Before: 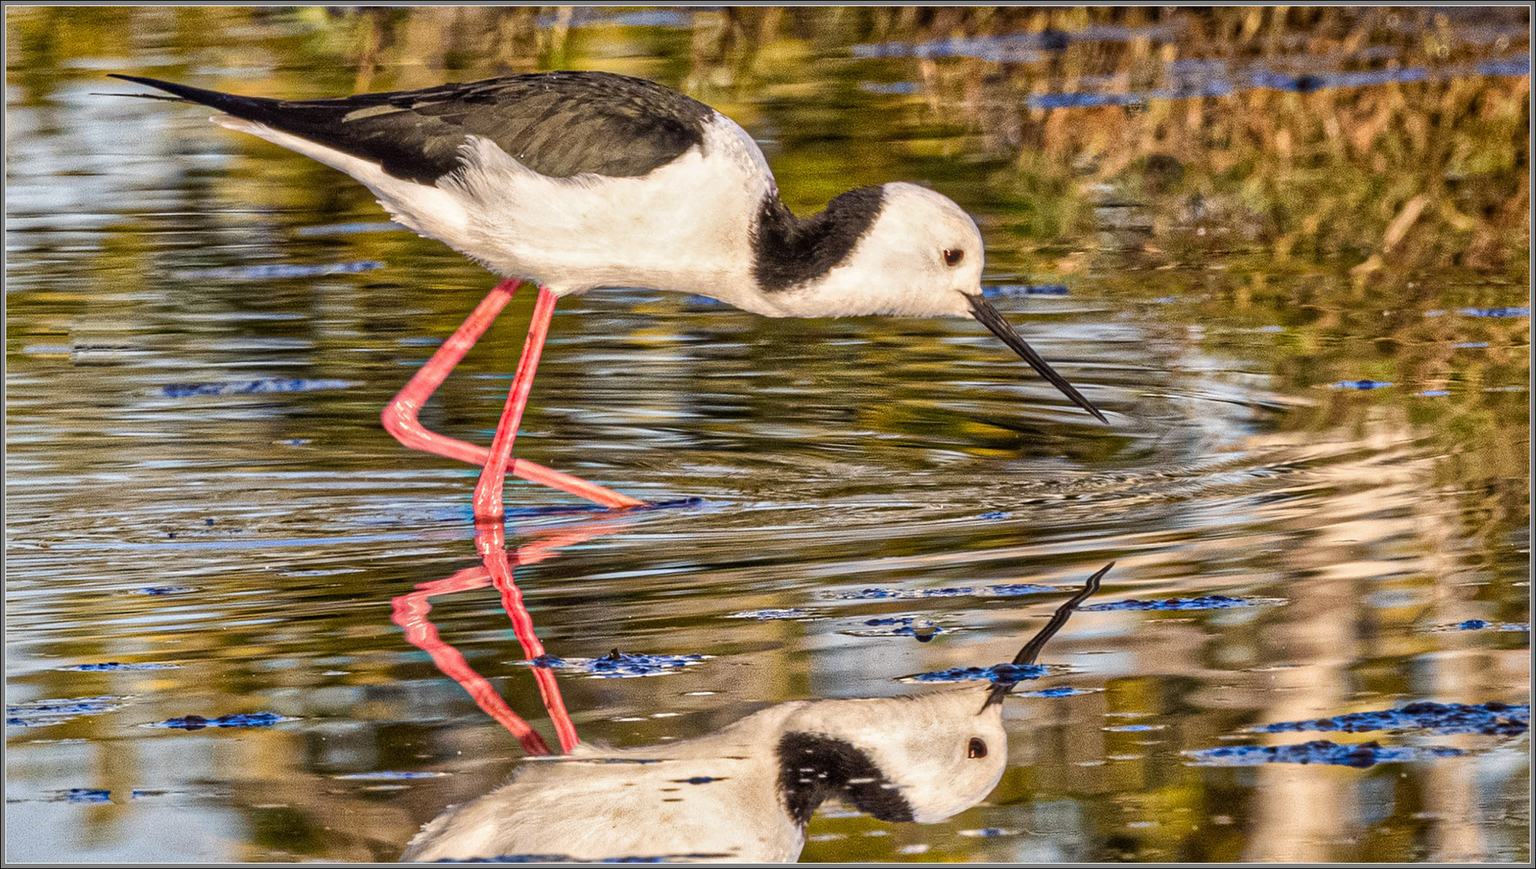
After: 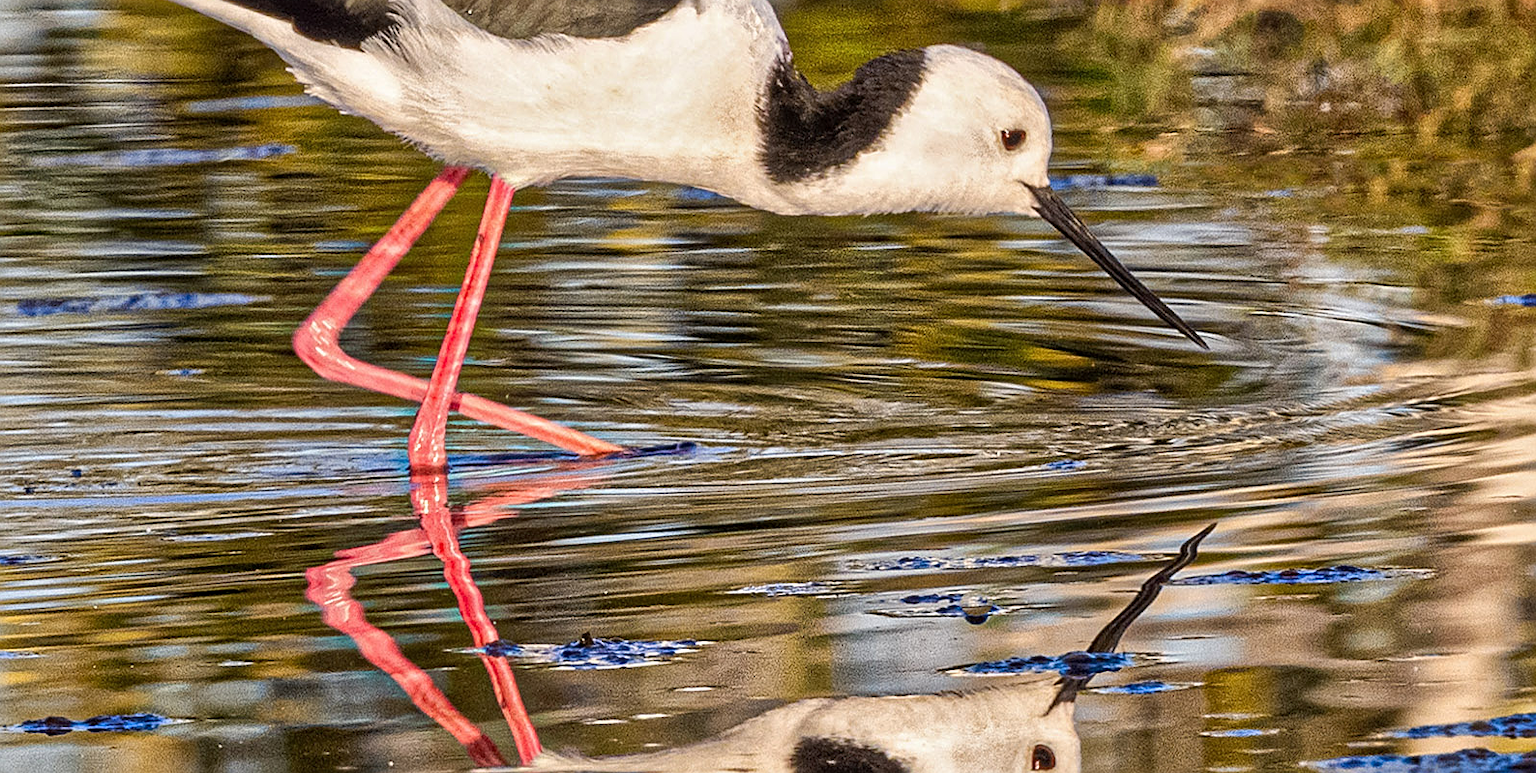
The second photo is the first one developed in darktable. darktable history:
shadows and highlights: radius 125.46, shadows 30.51, highlights -30.51, low approximation 0.01, soften with gaussian
crop: left 9.712%, top 16.928%, right 10.845%, bottom 12.332%
sharpen: on, module defaults
